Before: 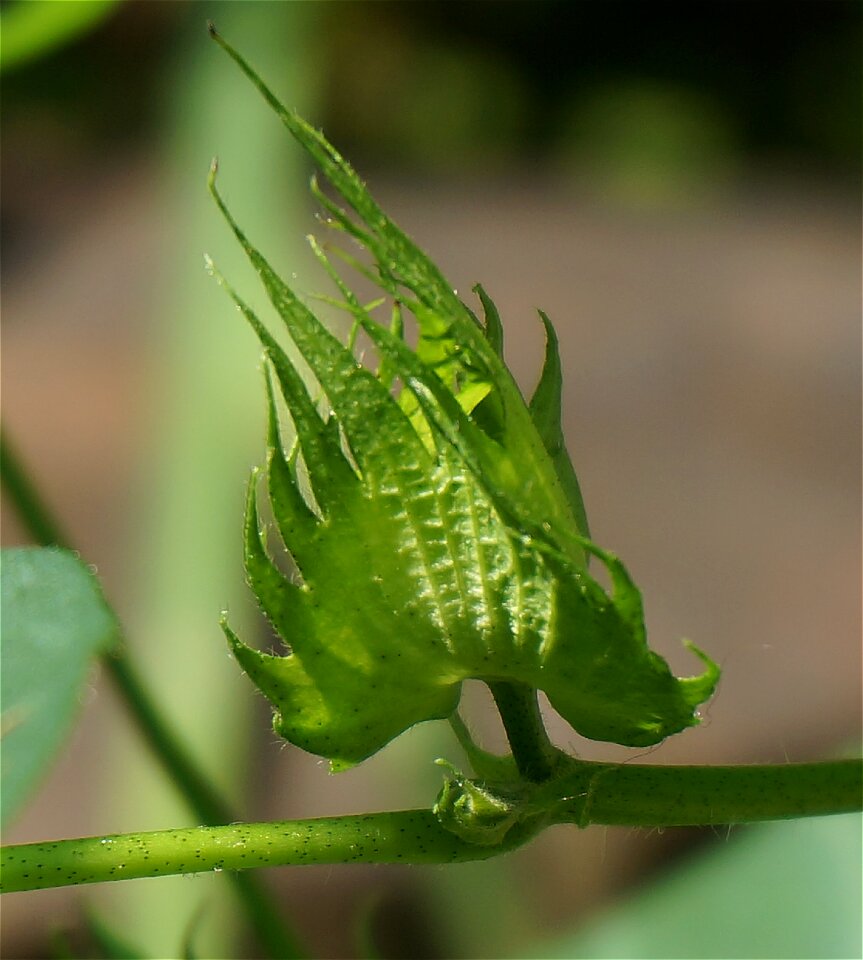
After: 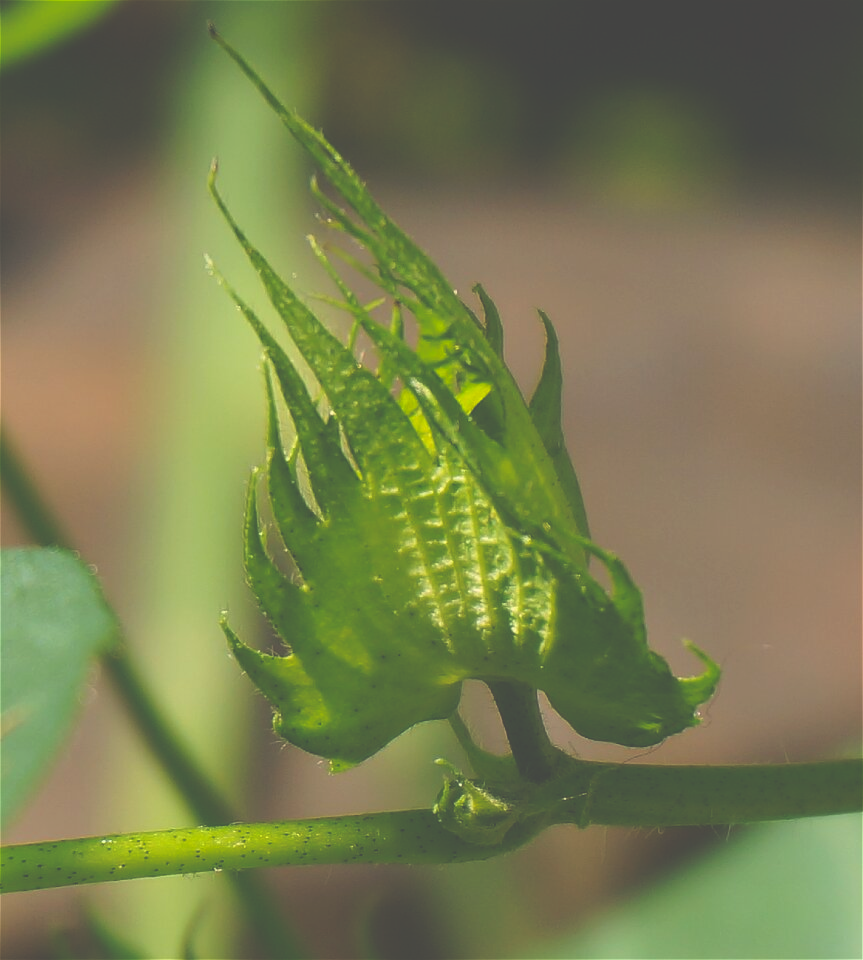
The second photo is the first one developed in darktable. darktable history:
exposure: black level correction -0.061, exposure -0.049 EV, compensate highlight preservation false
color balance rgb: highlights gain › chroma 1.63%, highlights gain › hue 56.93°, perceptual saturation grading › global saturation 19.959%
